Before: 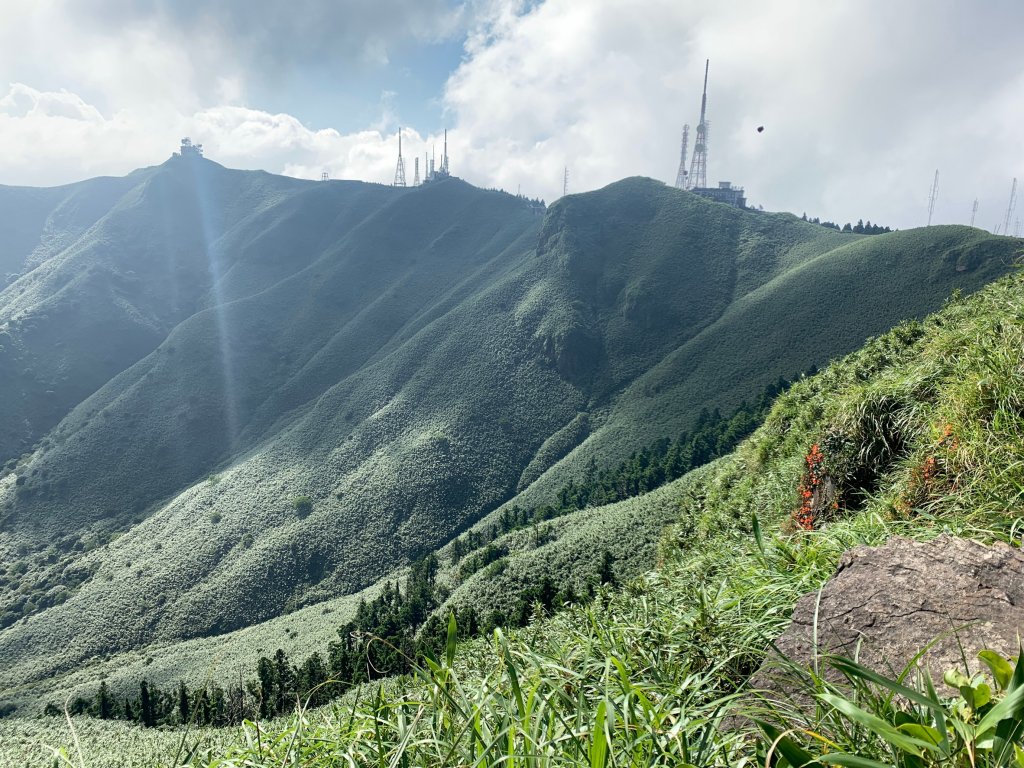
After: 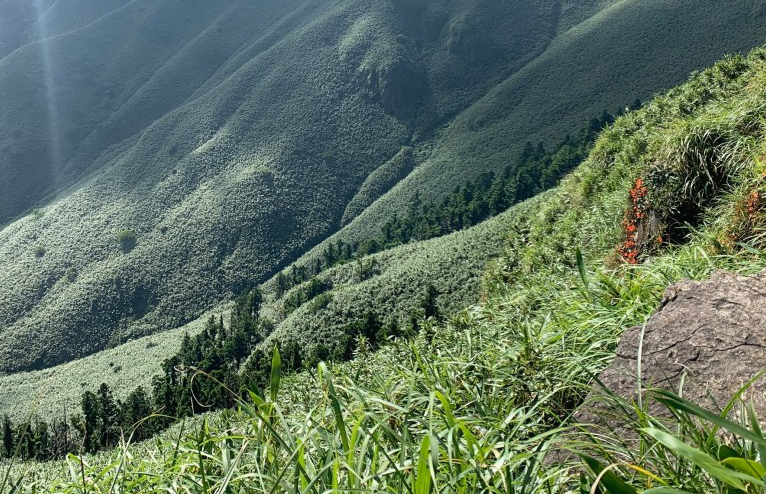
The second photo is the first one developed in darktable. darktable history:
contrast equalizer: octaves 7, y [[0.5, 0.5, 0.472, 0.5, 0.5, 0.5], [0.5 ×6], [0.5 ×6], [0 ×6], [0 ×6]]
tone equalizer: on, module defaults
crop and rotate: left 17.221%, top 34.715%, right 7.891%, bottom 0.957%
